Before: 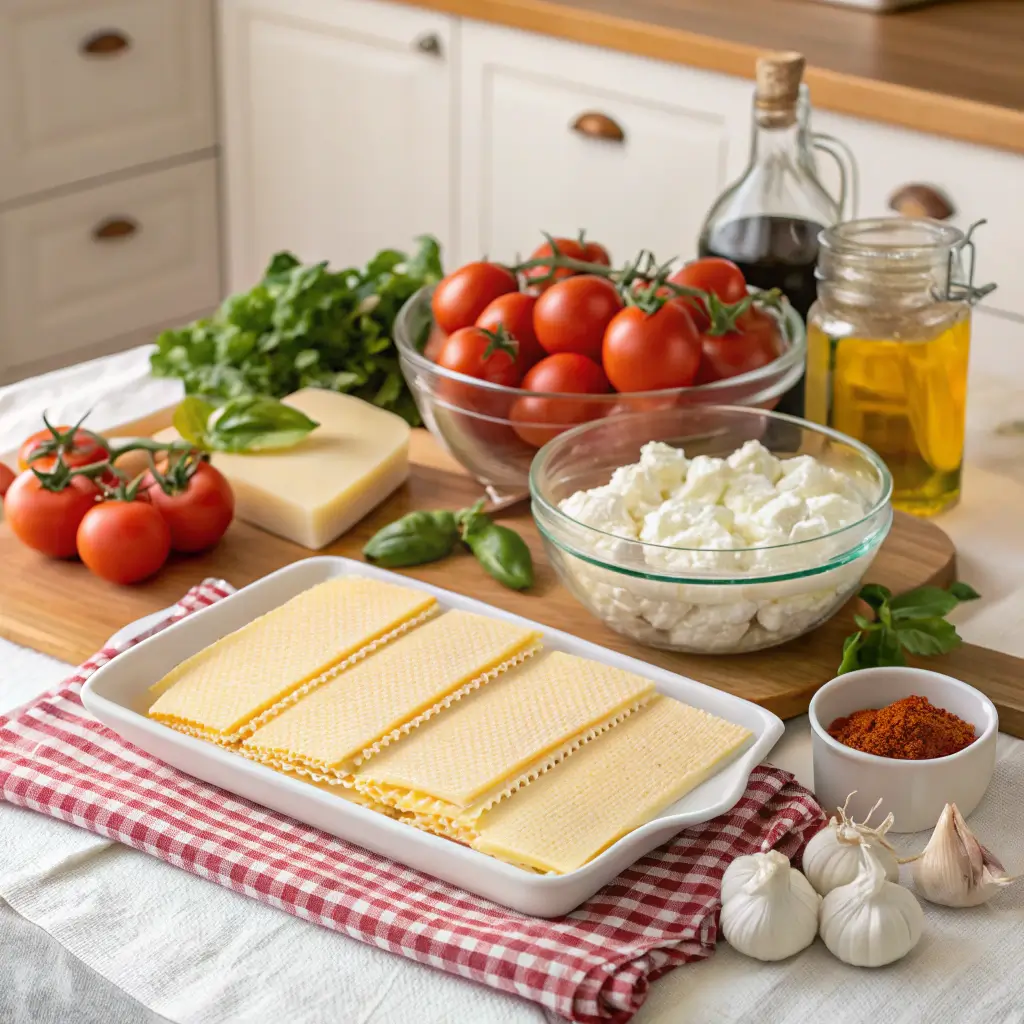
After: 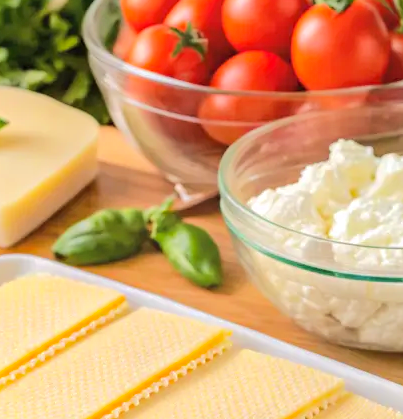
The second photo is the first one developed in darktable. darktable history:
shadows and highlights: on, module defaults
crop: left 30.431%, top 29.548%, right 30.175%, bottom 29.511%
tone equalizer: -7 EV 0.154 EV, -6 EV 0.597 EV, -5 EV 1.11 EV, -4 EV 1.3 EV, -3 EV 1.18 EV, -2 EV 0.6 EV, -1 EV 0.155 EV, edges refinement/feathering 500, mask exposure compensation -1.57 EV, preserve details no
